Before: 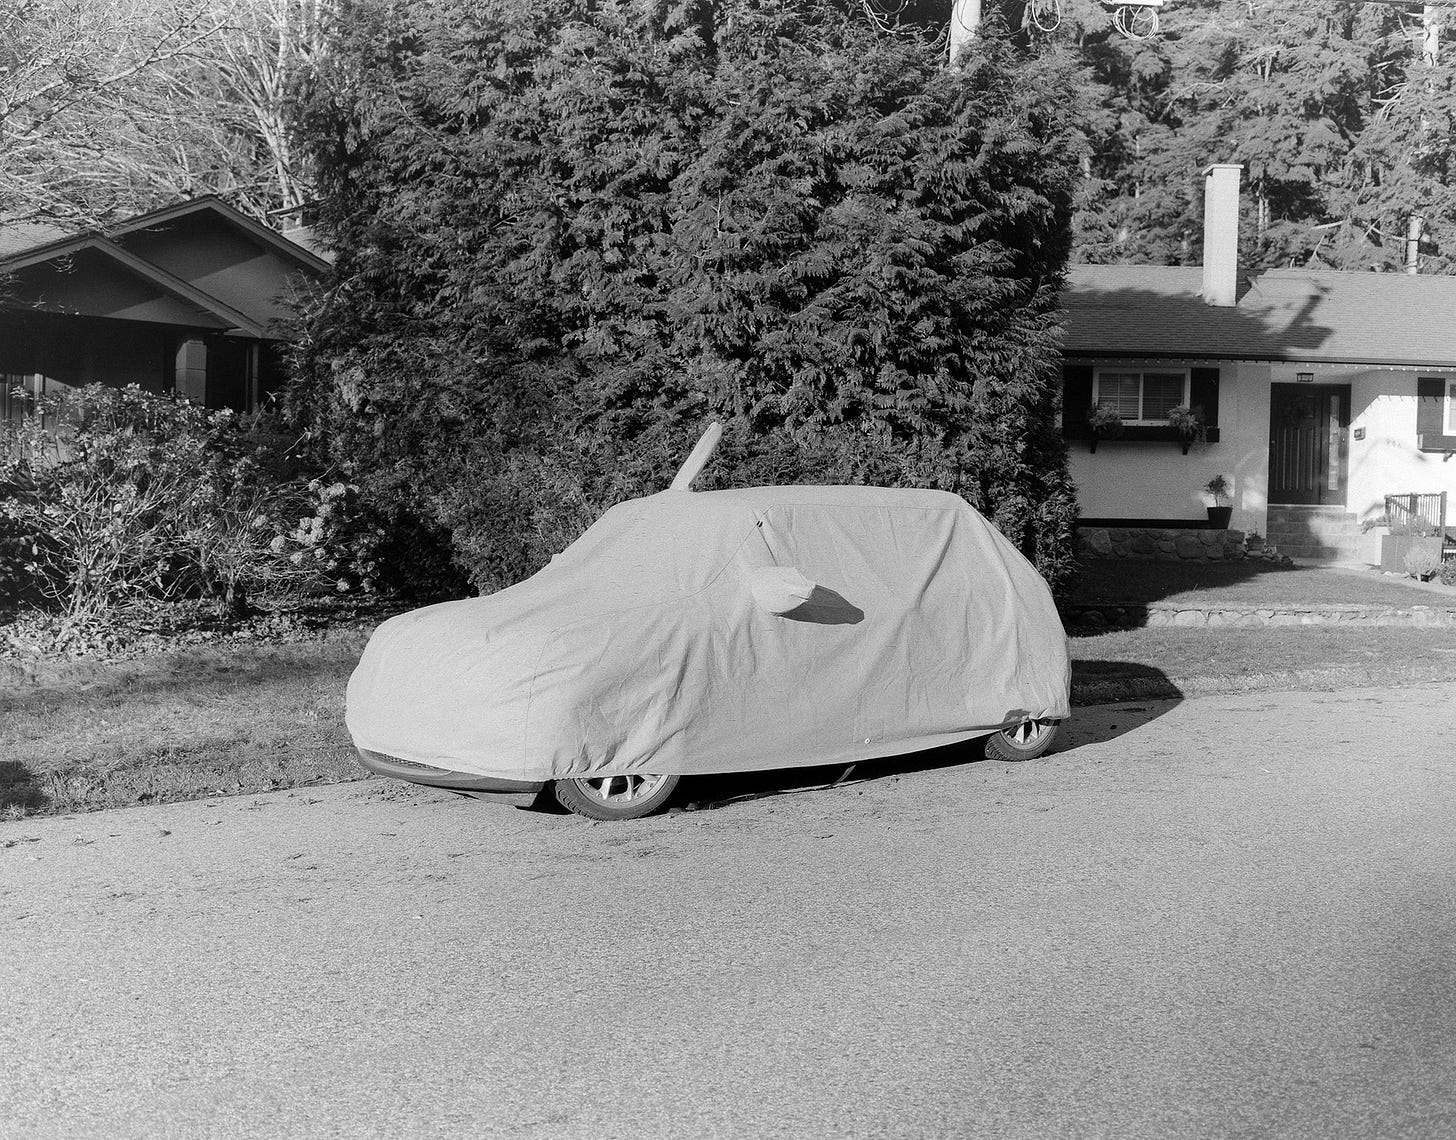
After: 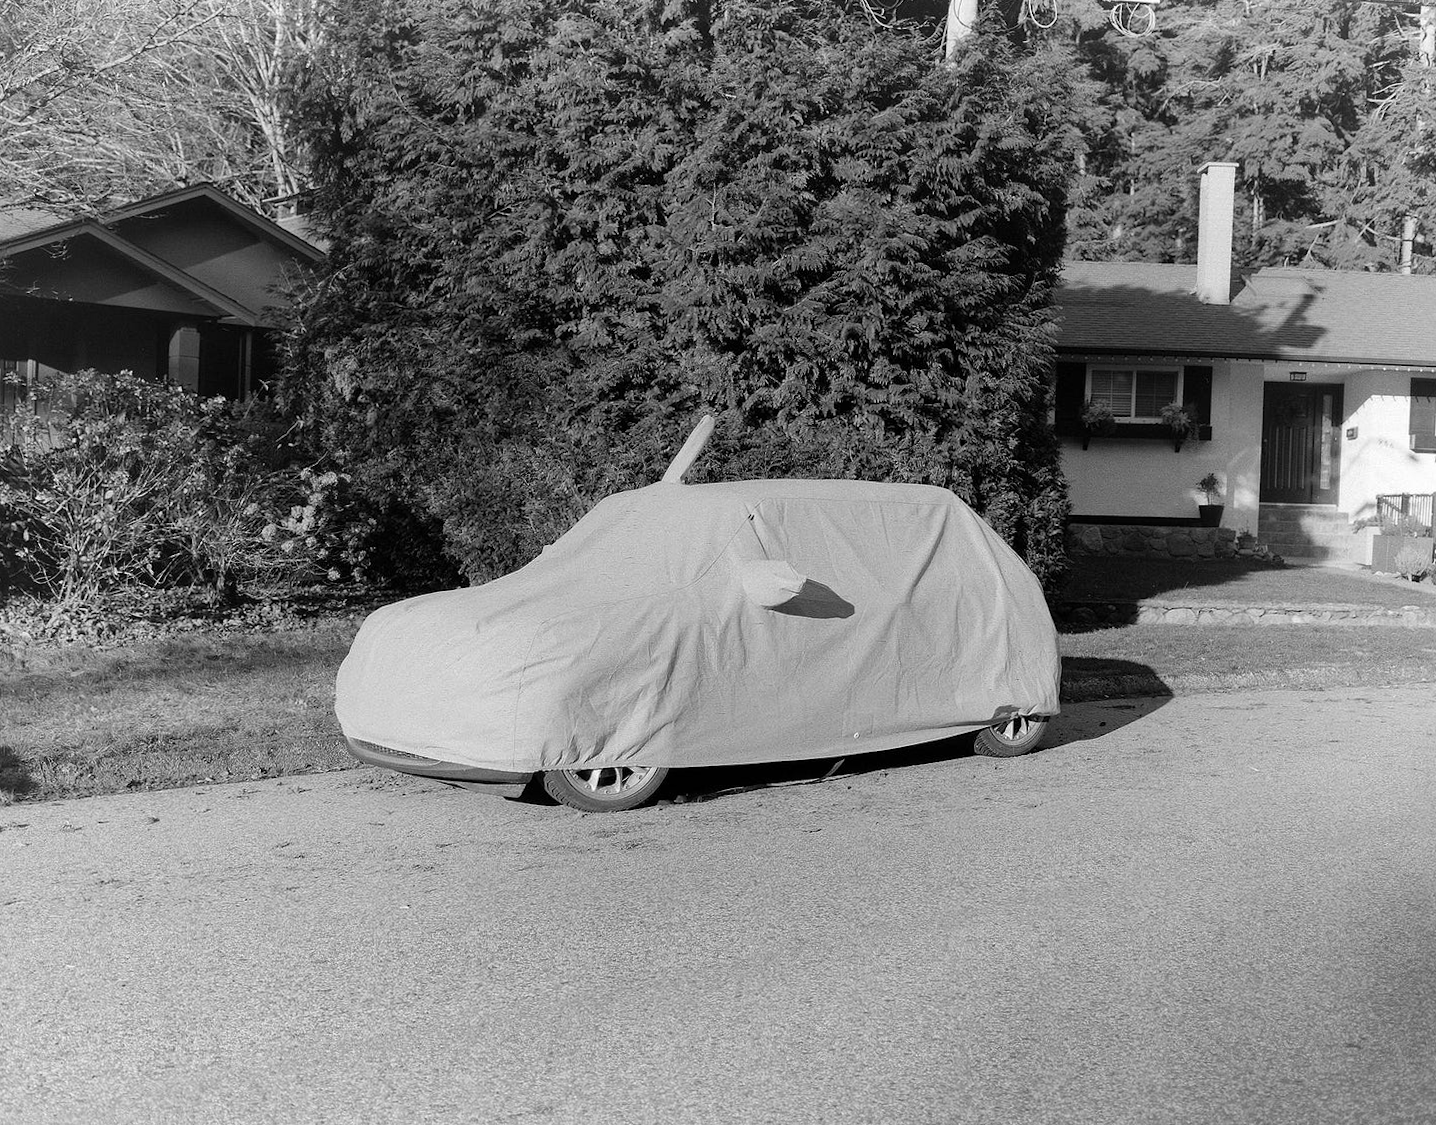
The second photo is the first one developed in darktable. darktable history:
base curve: curves: ch0 [(0, 0) (0.303, 0.277) (1, 1)], preserve colors none
crop and rotate: angle -0.597°
